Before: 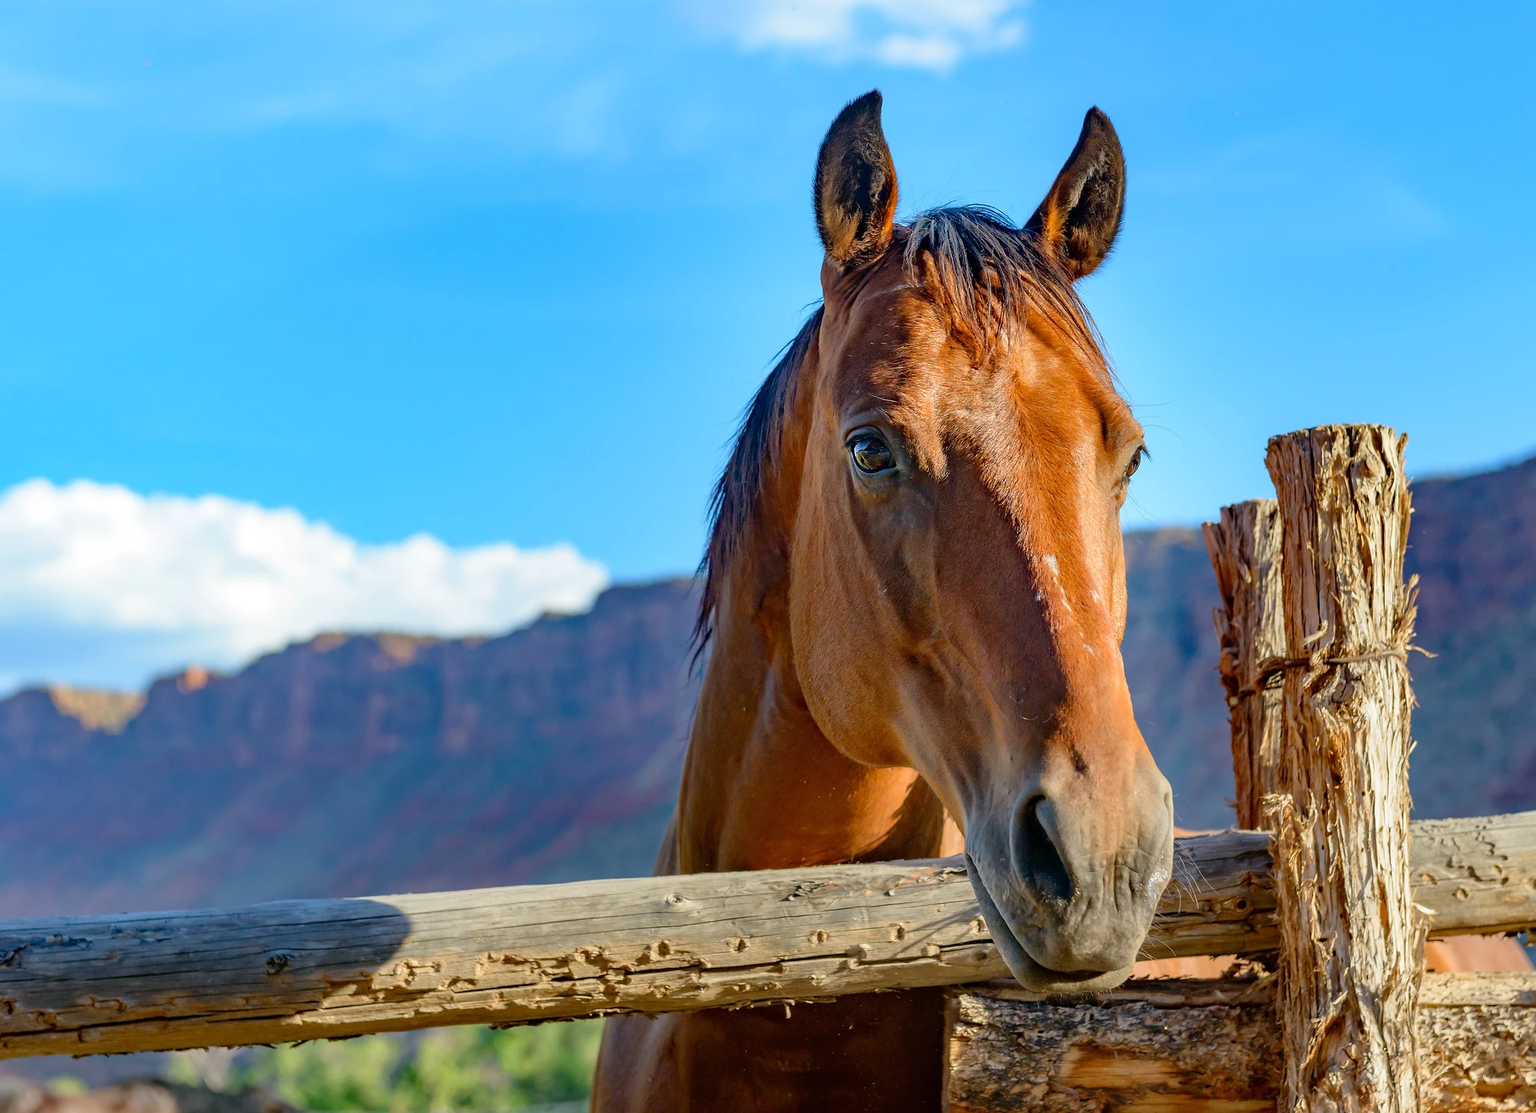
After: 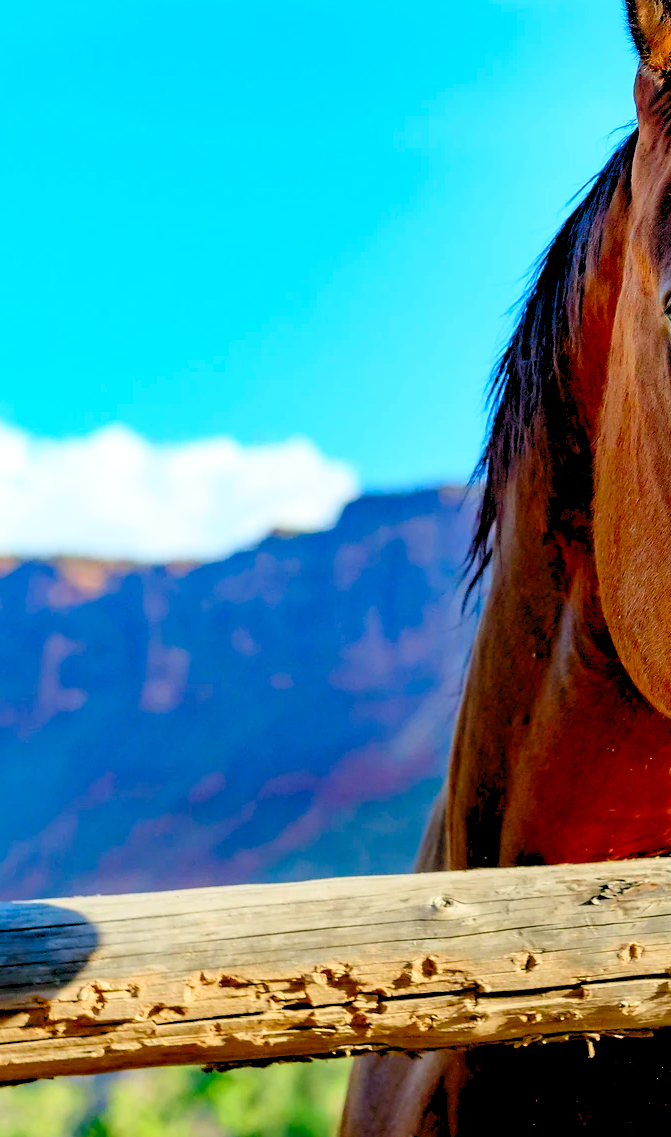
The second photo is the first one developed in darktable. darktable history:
crop and rotate: left 21.77%, top 18.528%, right 44.676%, bottom 2.997%
contrast brightness saturation: contrast 0.21, brightness -0.11, saturation 0.21
levels: levels [0.072, 0.414, 0.976]
